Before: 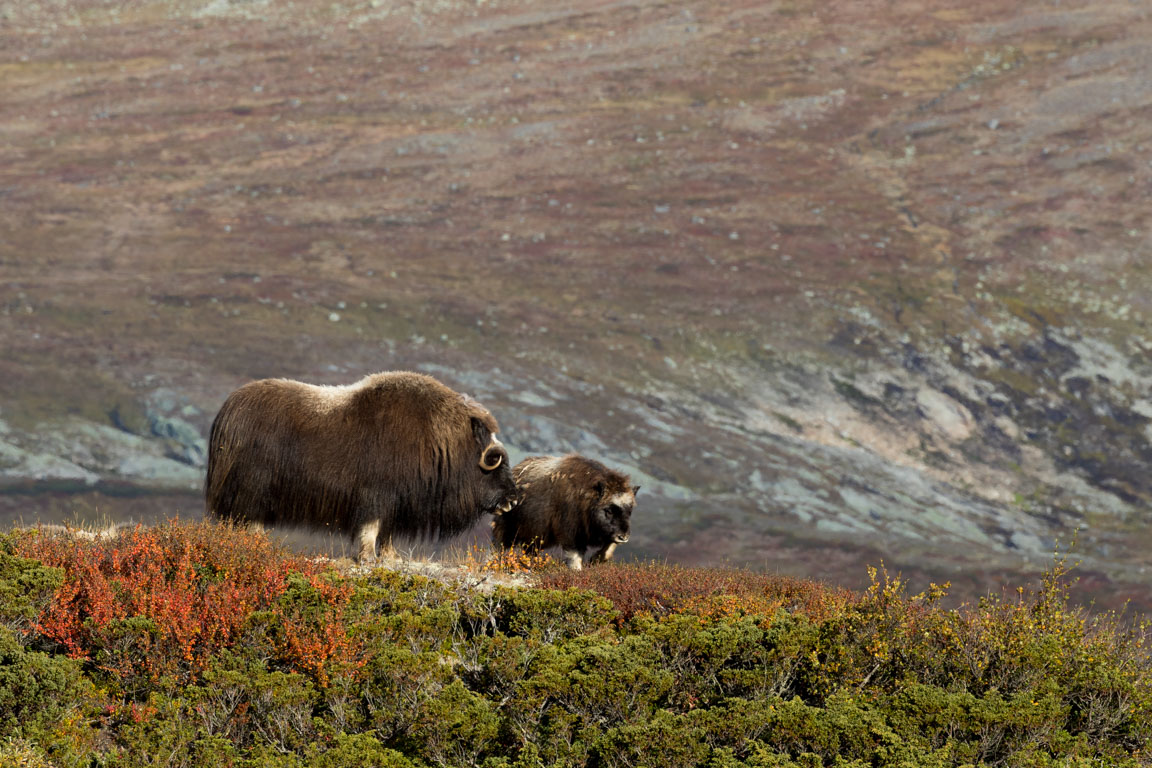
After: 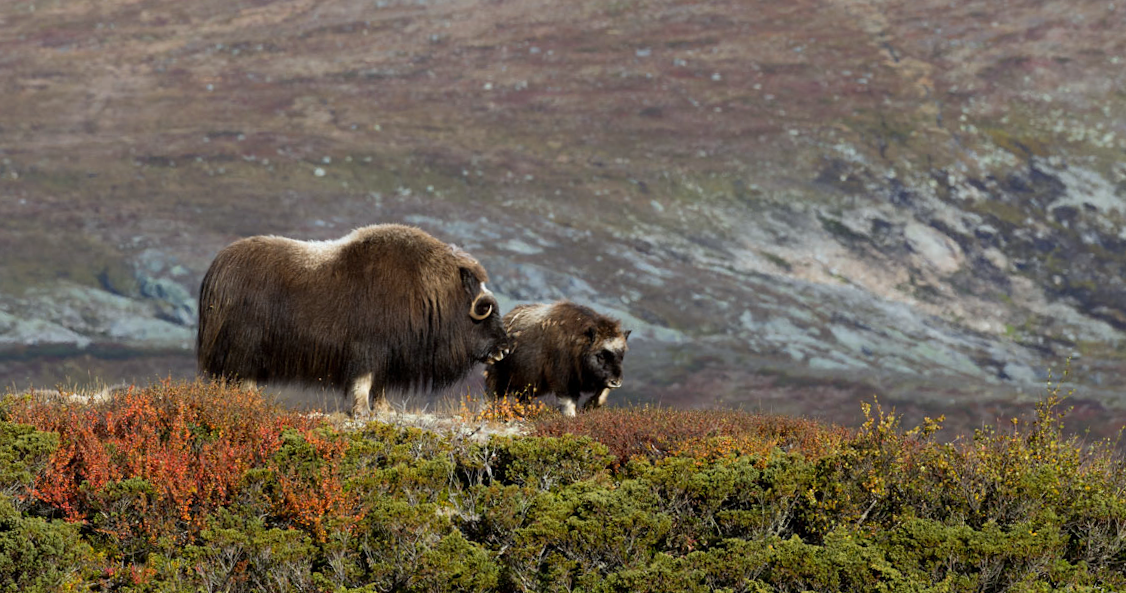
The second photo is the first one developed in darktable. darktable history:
white balance: red 0.967, blue 1.049
rotate and perspective: rotation -2°, crop left 0.022, crop right 0.978, crop top 0.049, crop bottom 0.951
crop and rotate: top 18.507%
